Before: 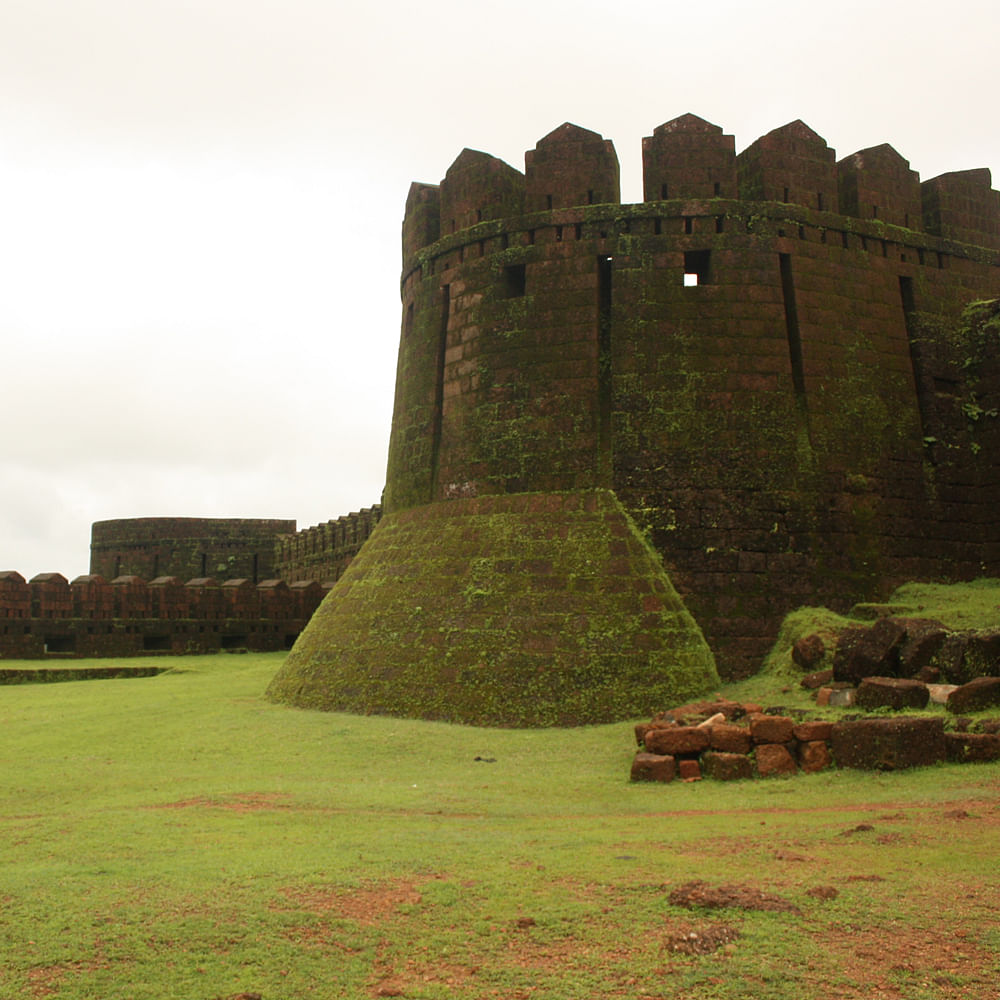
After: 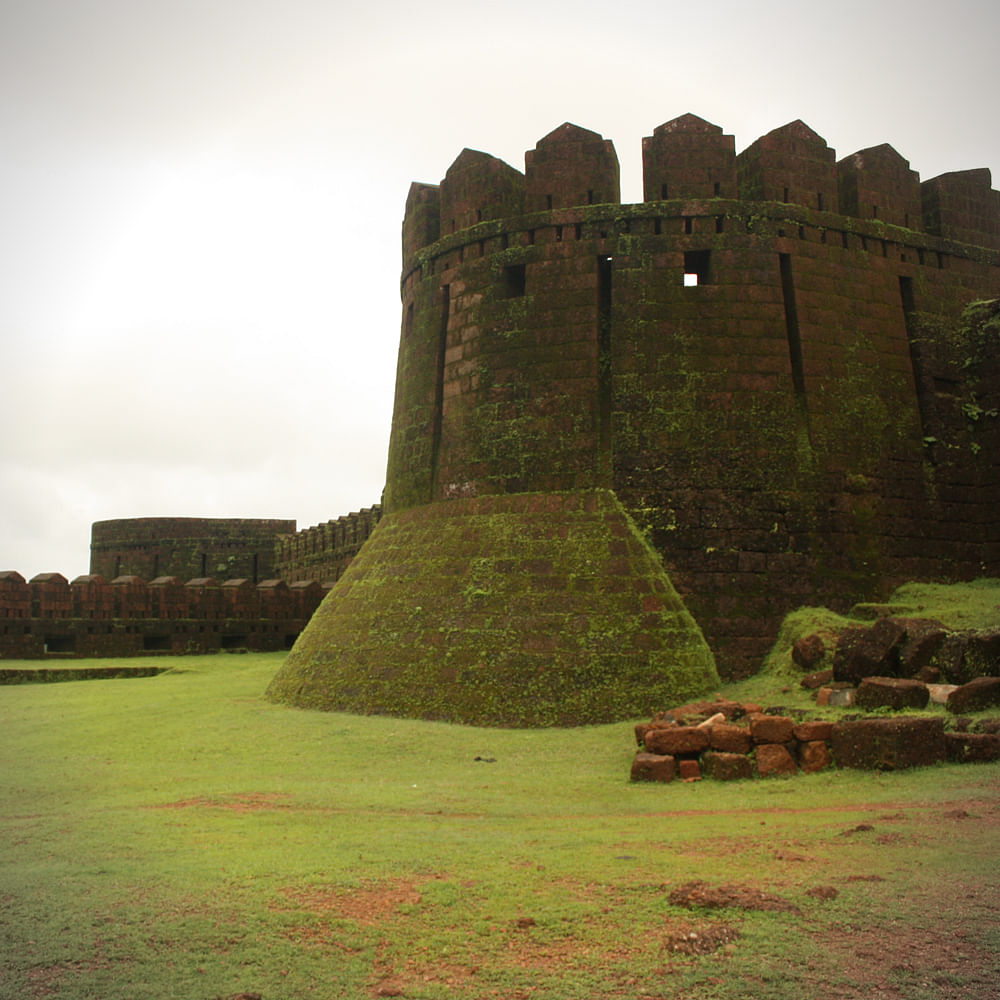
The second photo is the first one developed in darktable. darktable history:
exposure: compensate highlight preservation false
vignetting: fall-off start 91.19%
